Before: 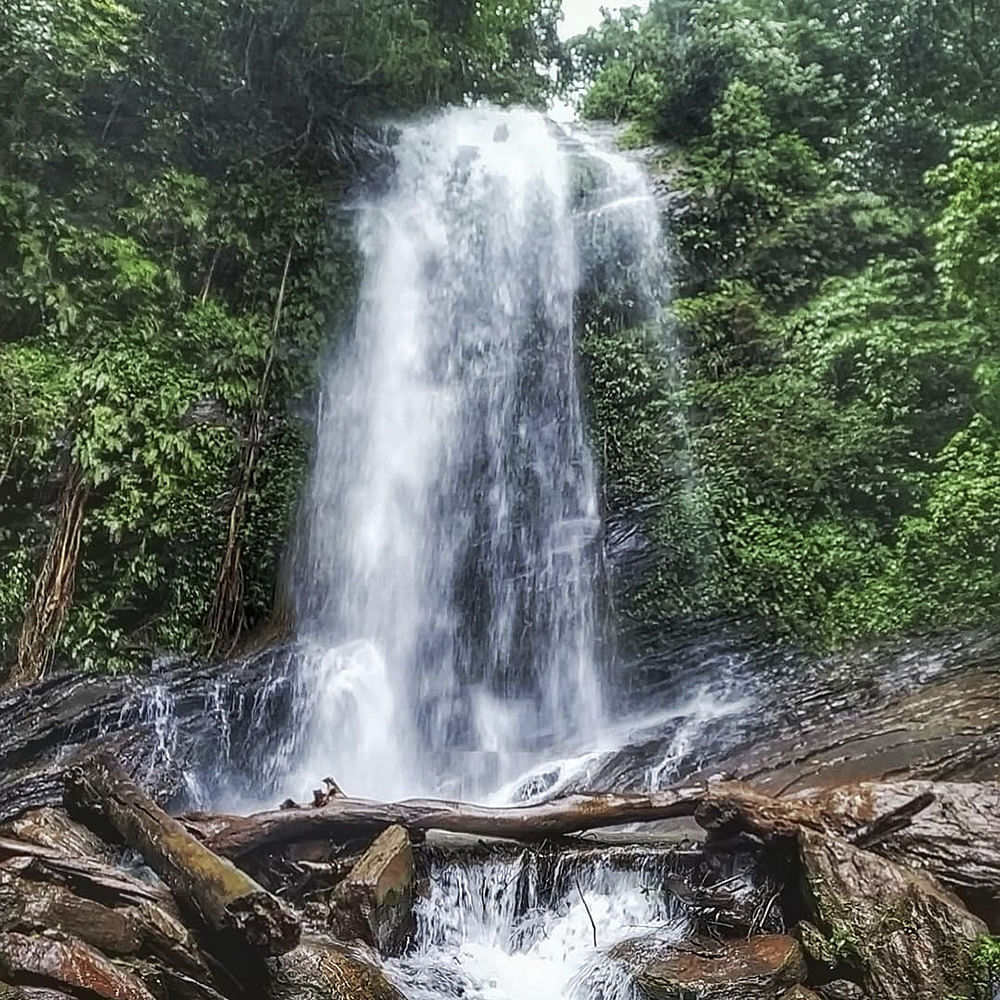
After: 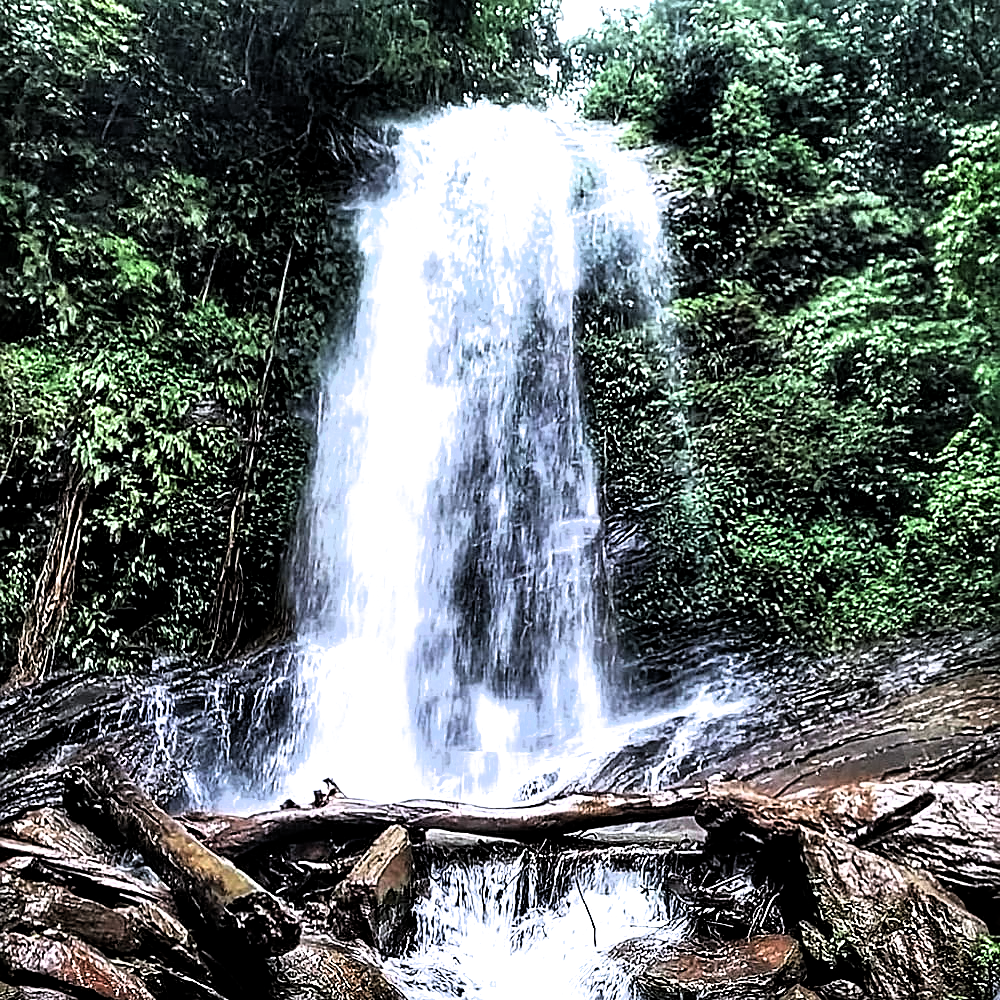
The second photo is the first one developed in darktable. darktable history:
sharpen: on, module defaults
color calibration: illuminant as shot in camera, x 0.358, y 0.373, temperature 4628.91 K
filmic rgb: black relative exposure -8.26 EV, white relative exposure 2.23 EV, hardness 7.09, latitude 85.66%, contrast 1.699, highlights saturation mix -4.16%, shadows ↔ highlights balance -2.99%, color science v4 (2020), iterations of high-quality reconstruction 0
tone equalizer: -8 EV -0.448 EV, -7 EV -0.407 EV, -6 EV -0.314 EV, -5 EV -0.233 EV, -3 EV 0.248 EV, -2 EV 0.31 EV, -1 EV 0.371 EV, +0 EV 0.439 EV
local contrast: mode bilateral grid, contrast 9, coarseness 25, detail 115%, midtone range 0.2
